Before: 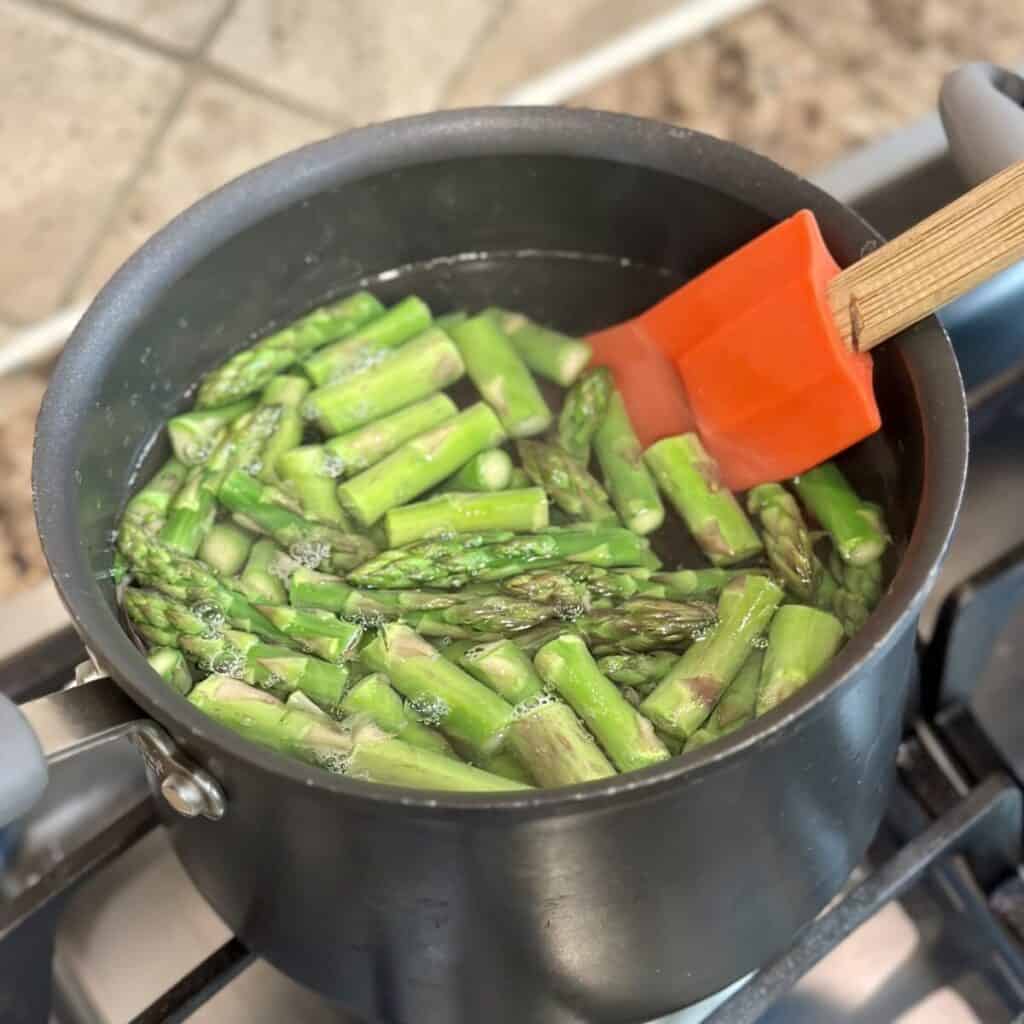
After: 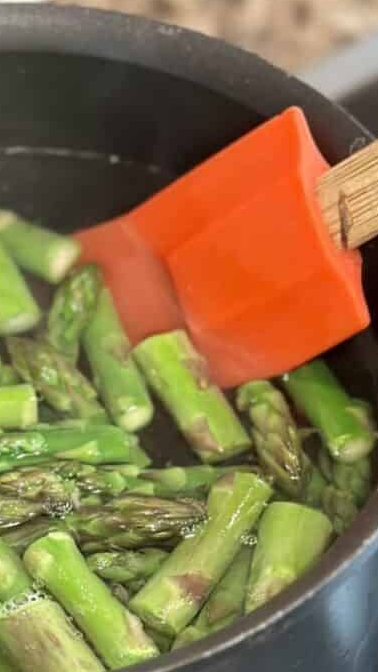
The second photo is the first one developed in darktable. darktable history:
crop and rotate: left 49.936%, top 10.094%, right 13.136%, bottom 24.256%
